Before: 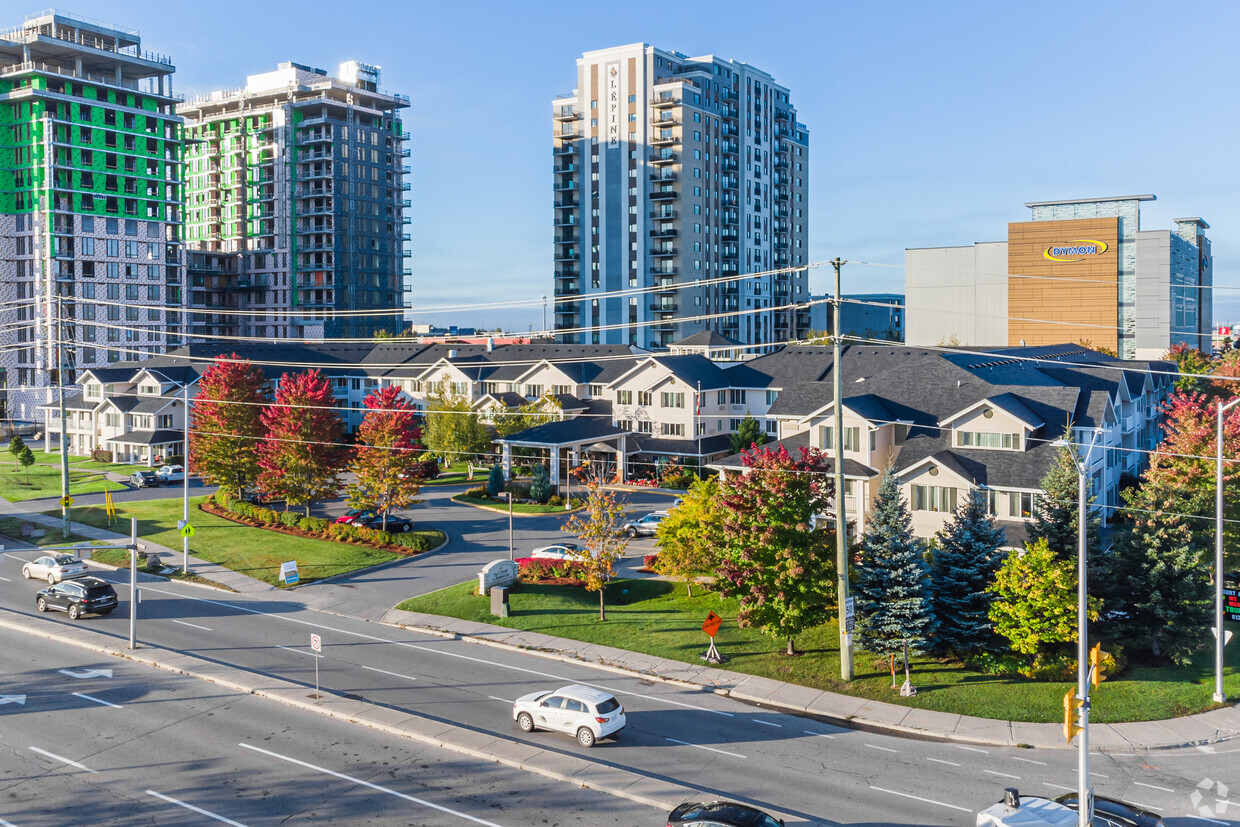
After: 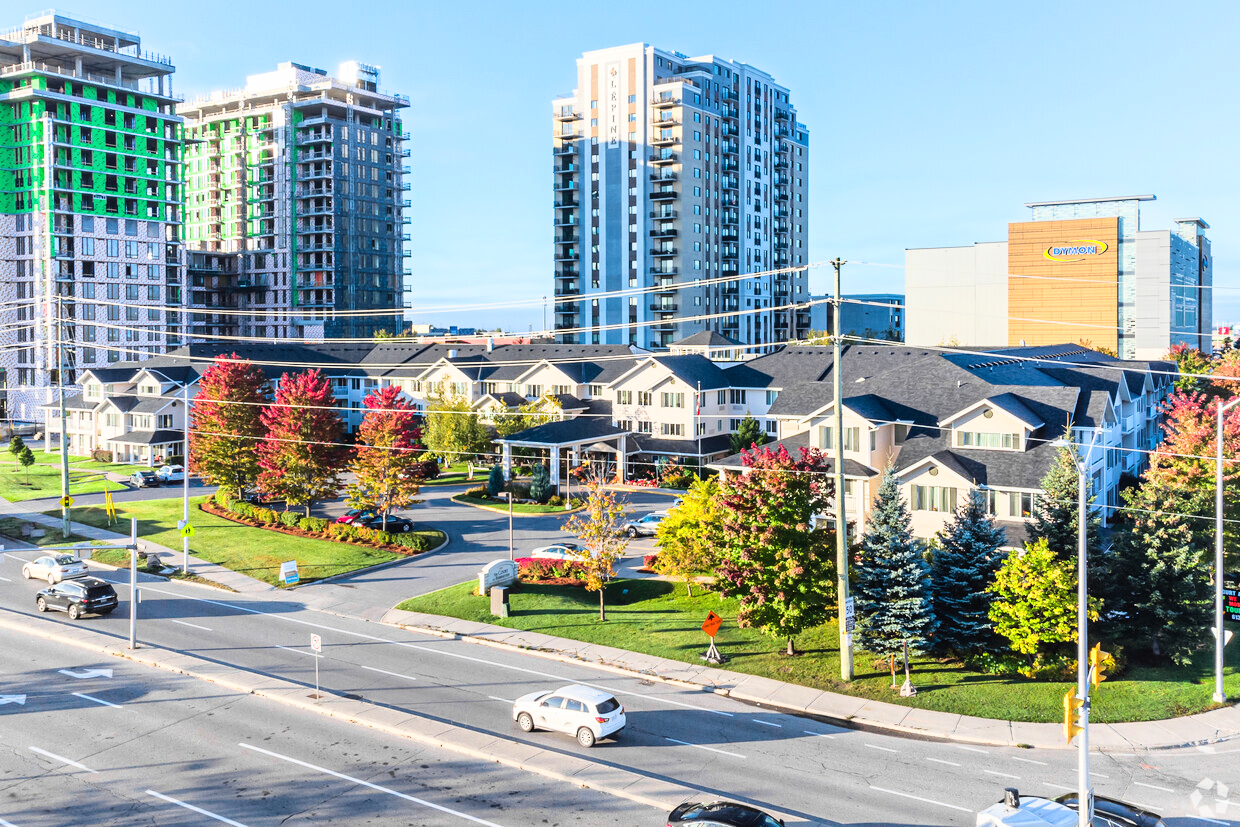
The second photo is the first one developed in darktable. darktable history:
base curve: curves: ch0 [(0, 0) (0.028, 0.03) (0.121, 0.232) (0.46, 0.748) (0.859, 0.968) (1, 1)], preserve colors average RGB
